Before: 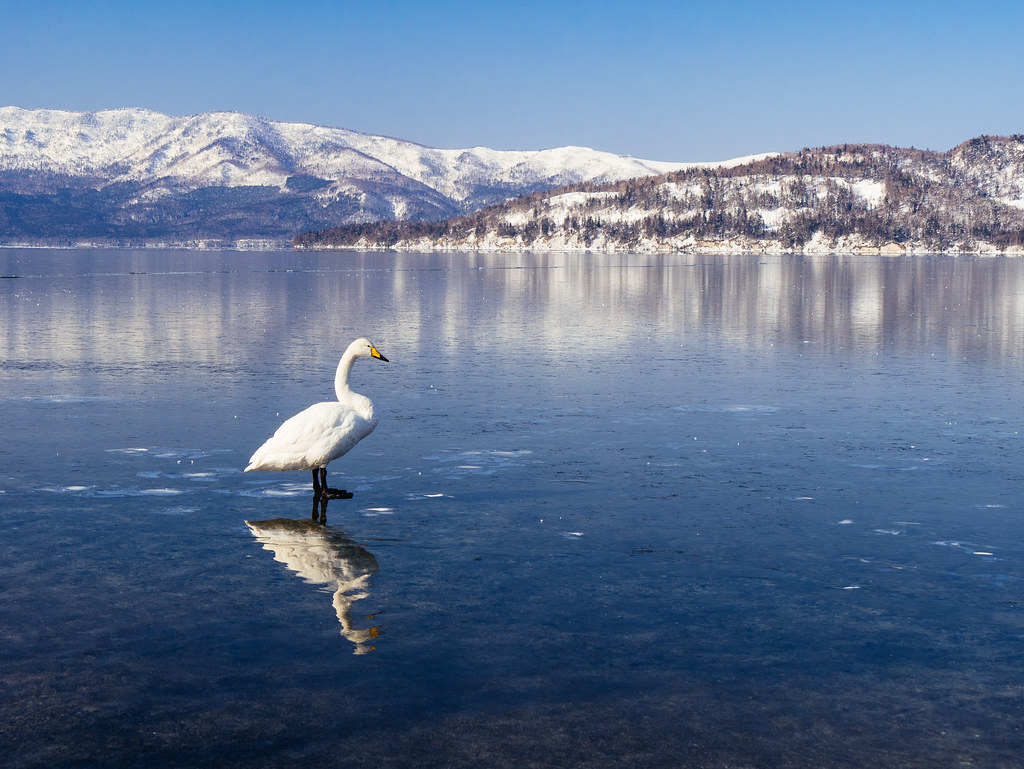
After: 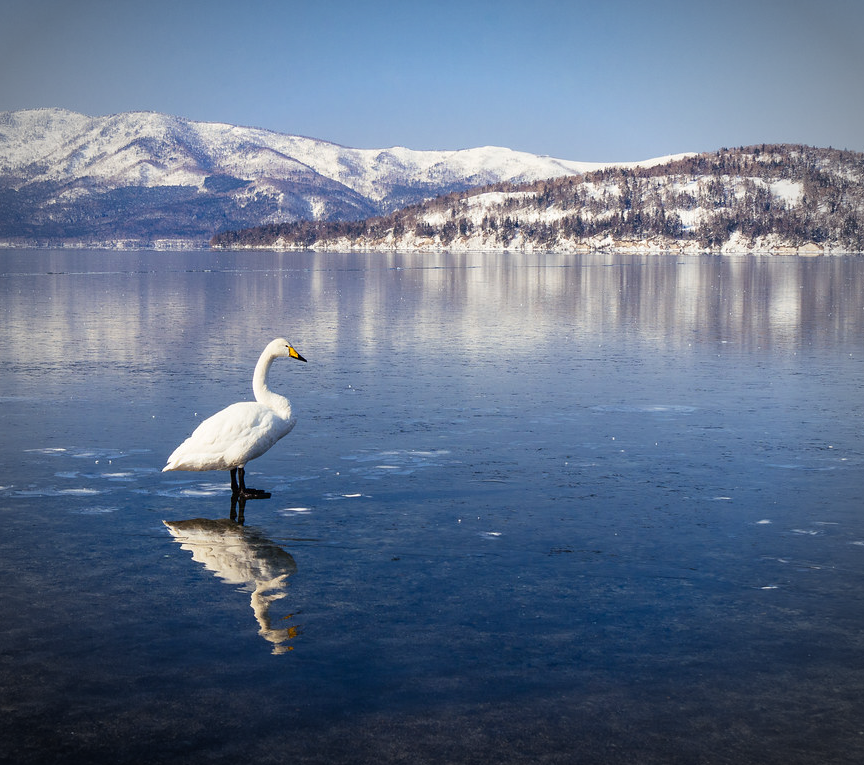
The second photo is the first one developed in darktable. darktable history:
crop: left 8.026%, right 7.374%
vignetting: automatic ratio true
